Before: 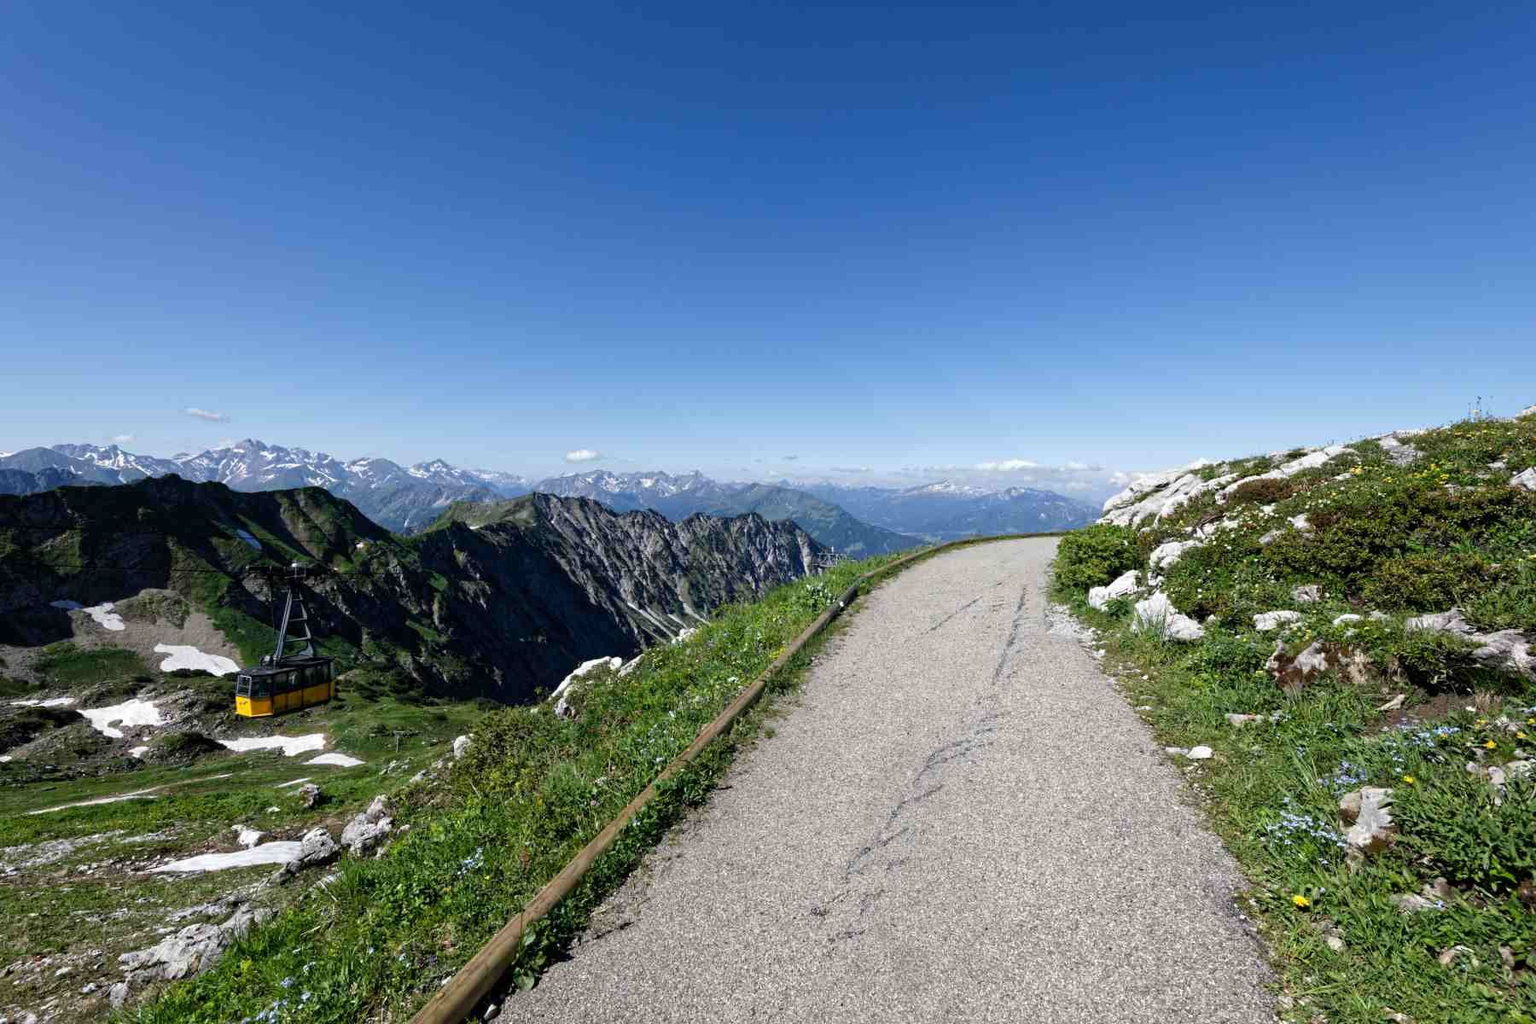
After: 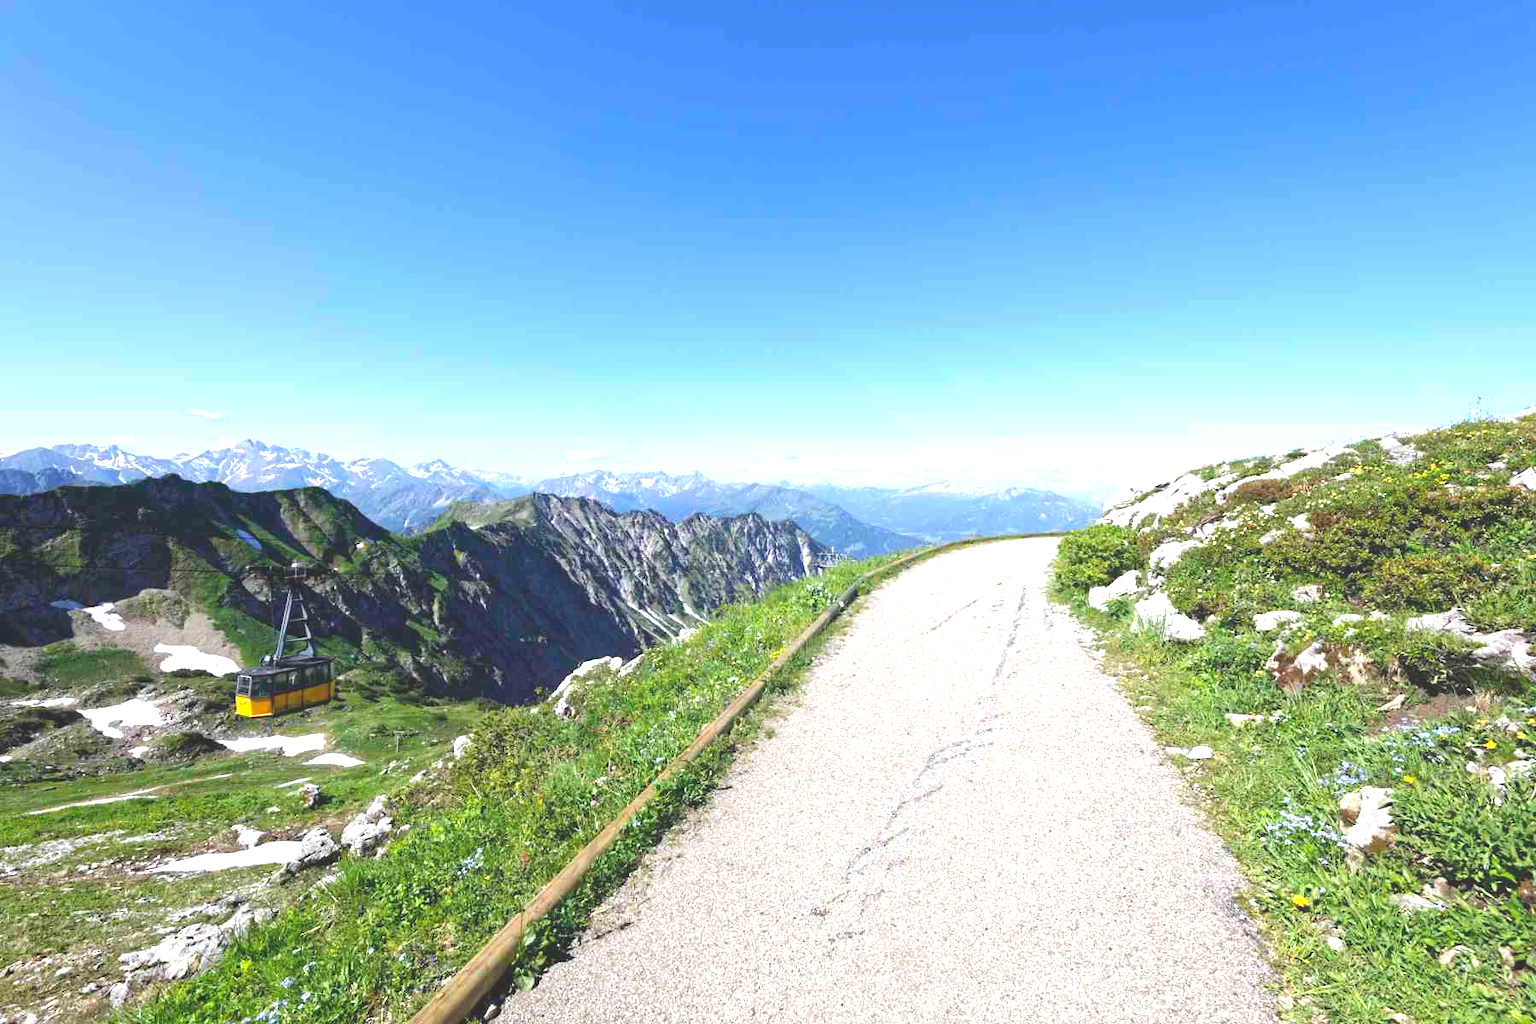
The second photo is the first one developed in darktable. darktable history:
local contrast: detail 69%
exposure: black level correction 0, exposure 1.45 EV, compensate exposure bias true, compensate highlight preservation false
